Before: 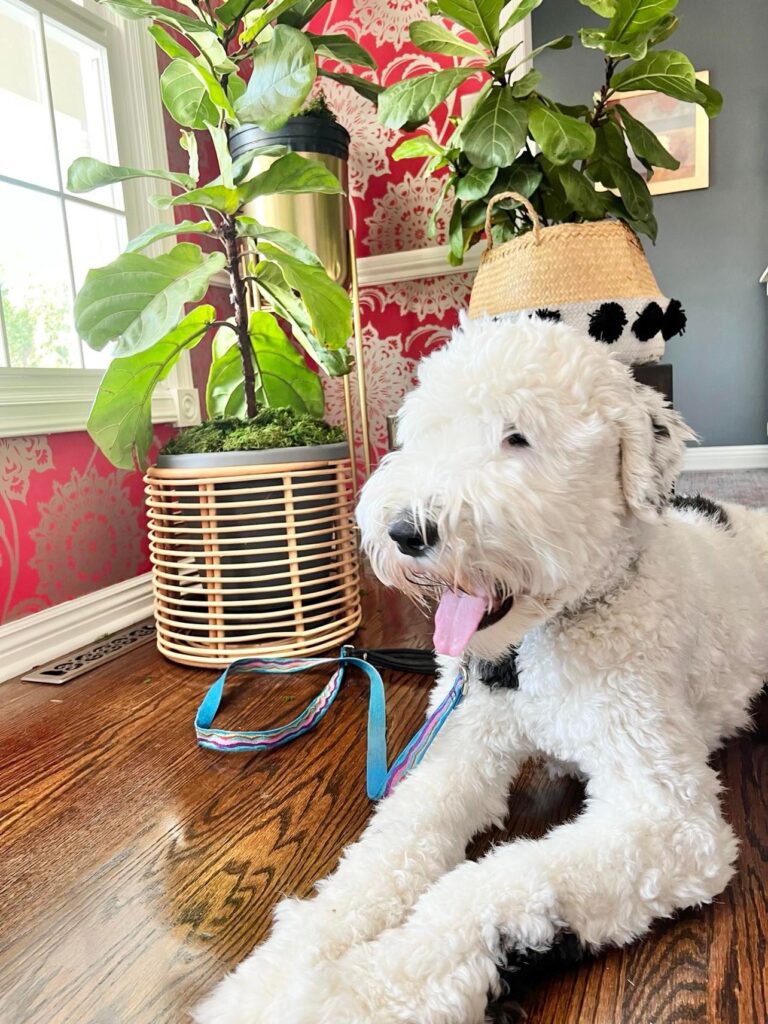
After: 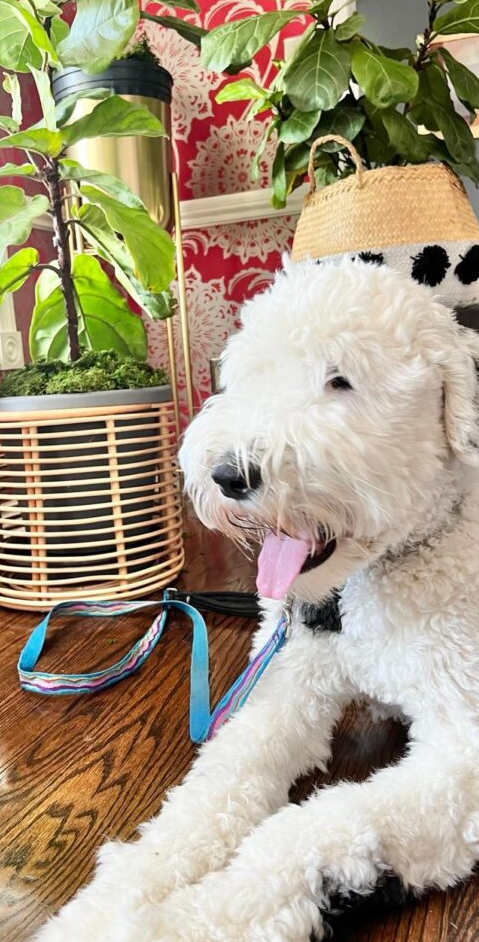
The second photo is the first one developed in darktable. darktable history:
crop and rotate: left 23.175%, top 5.642%, right 14.364%, bottom 2.277%
